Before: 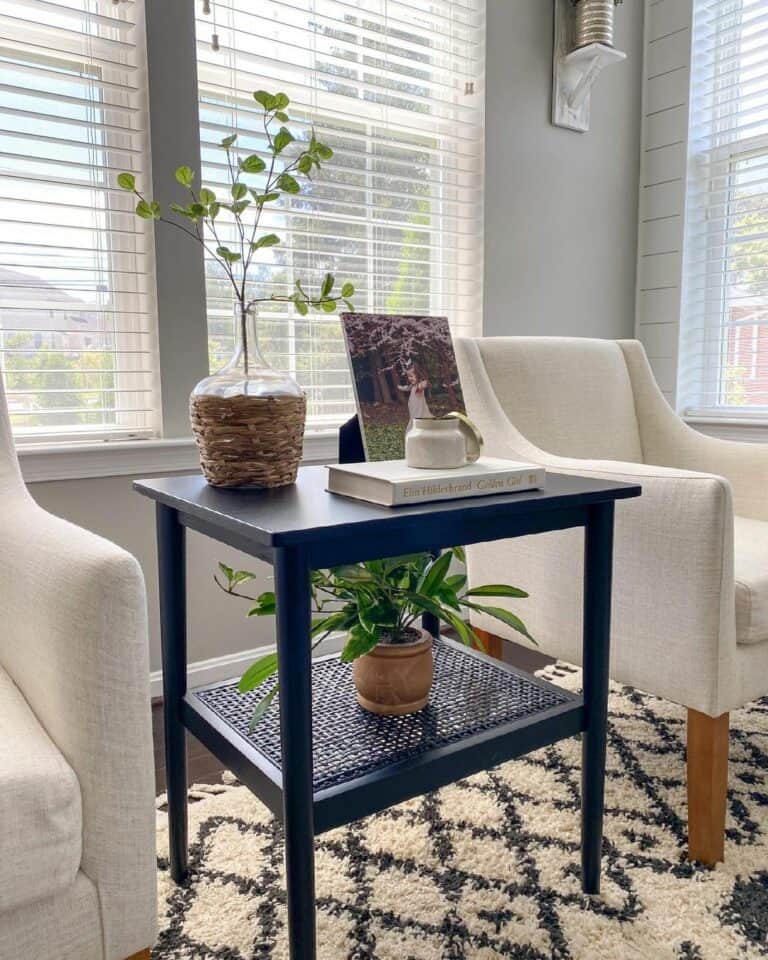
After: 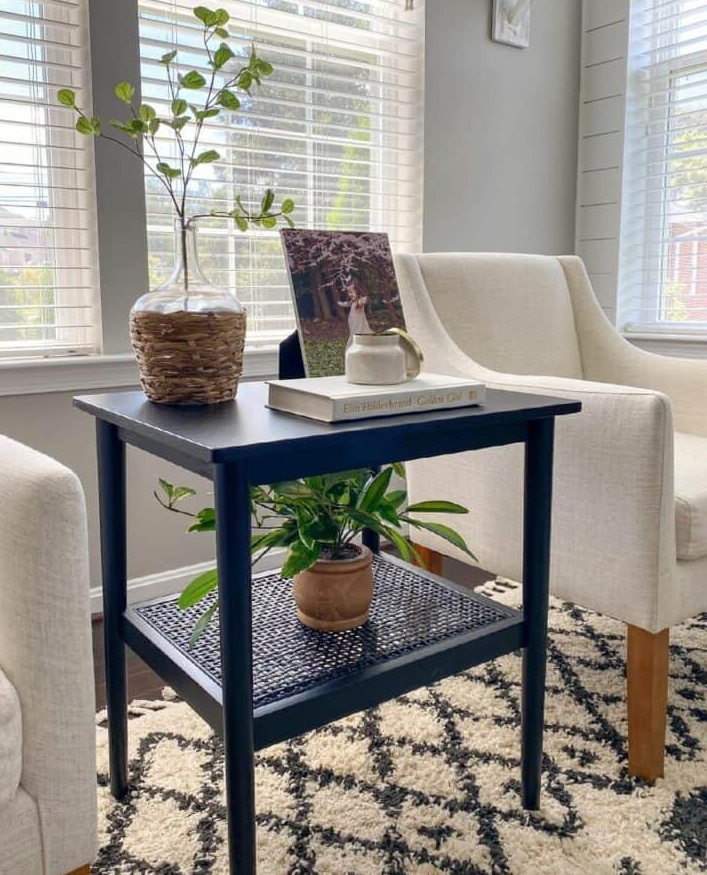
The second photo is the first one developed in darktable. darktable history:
crop and rotate: left 7.883%, top 8.777%
